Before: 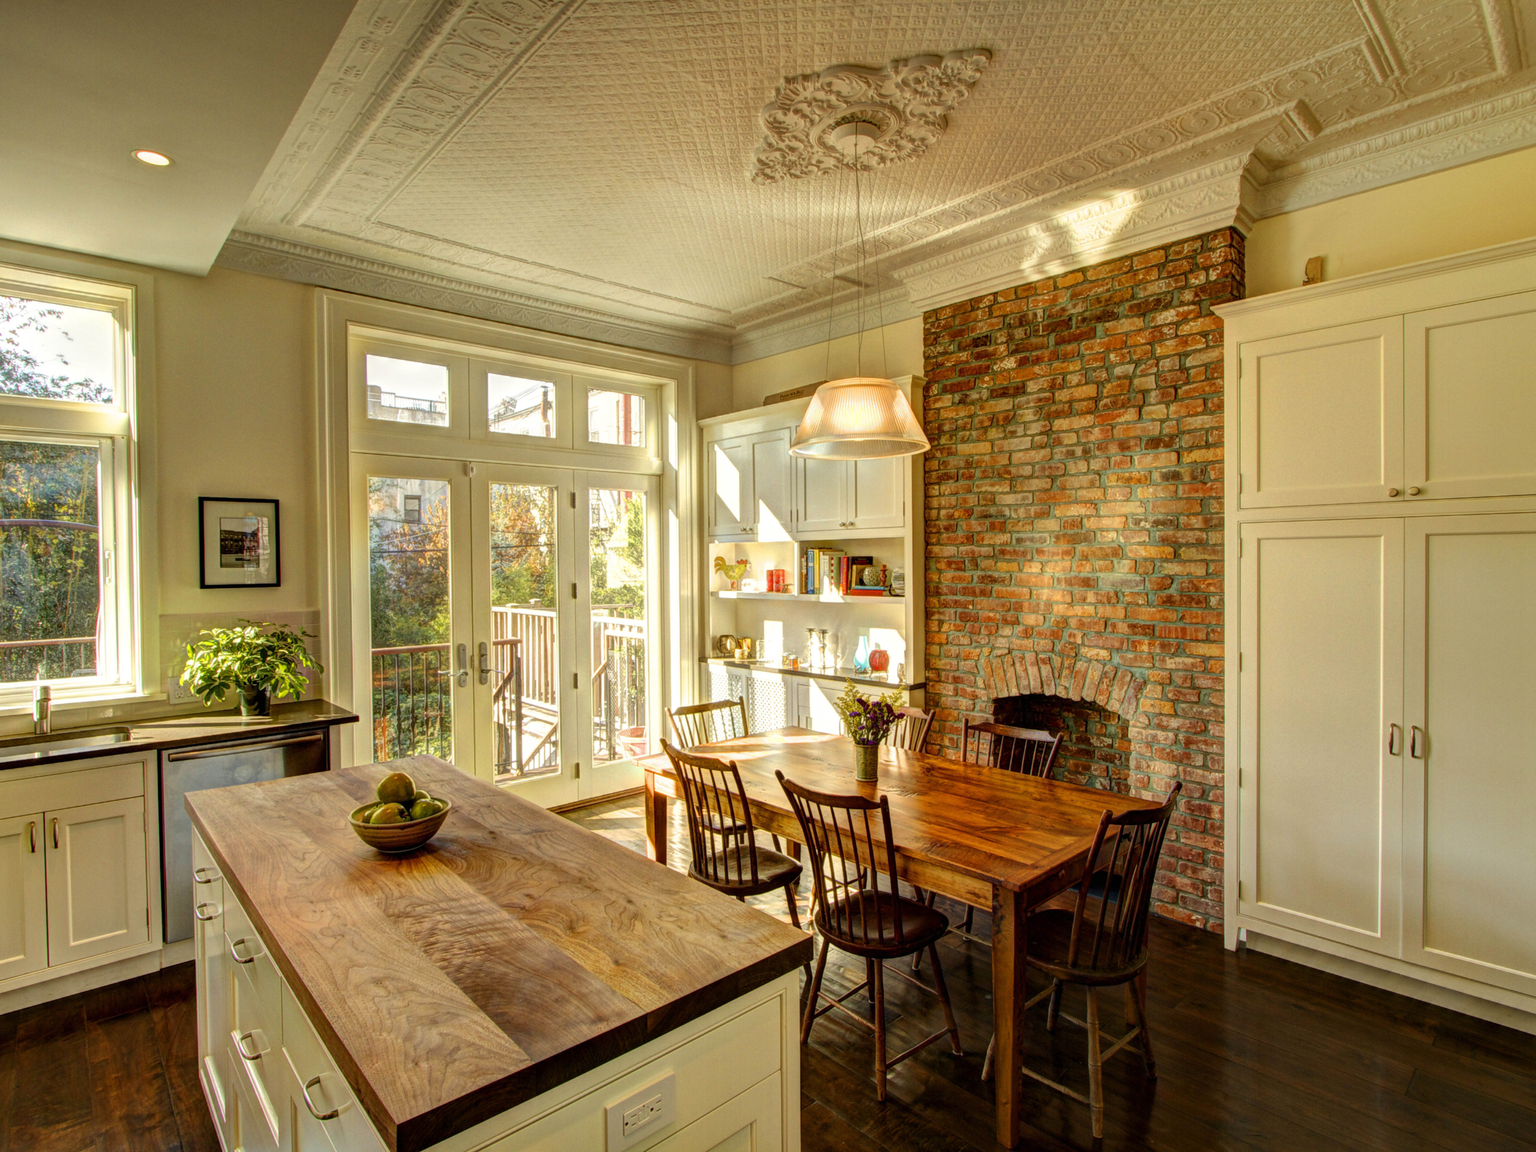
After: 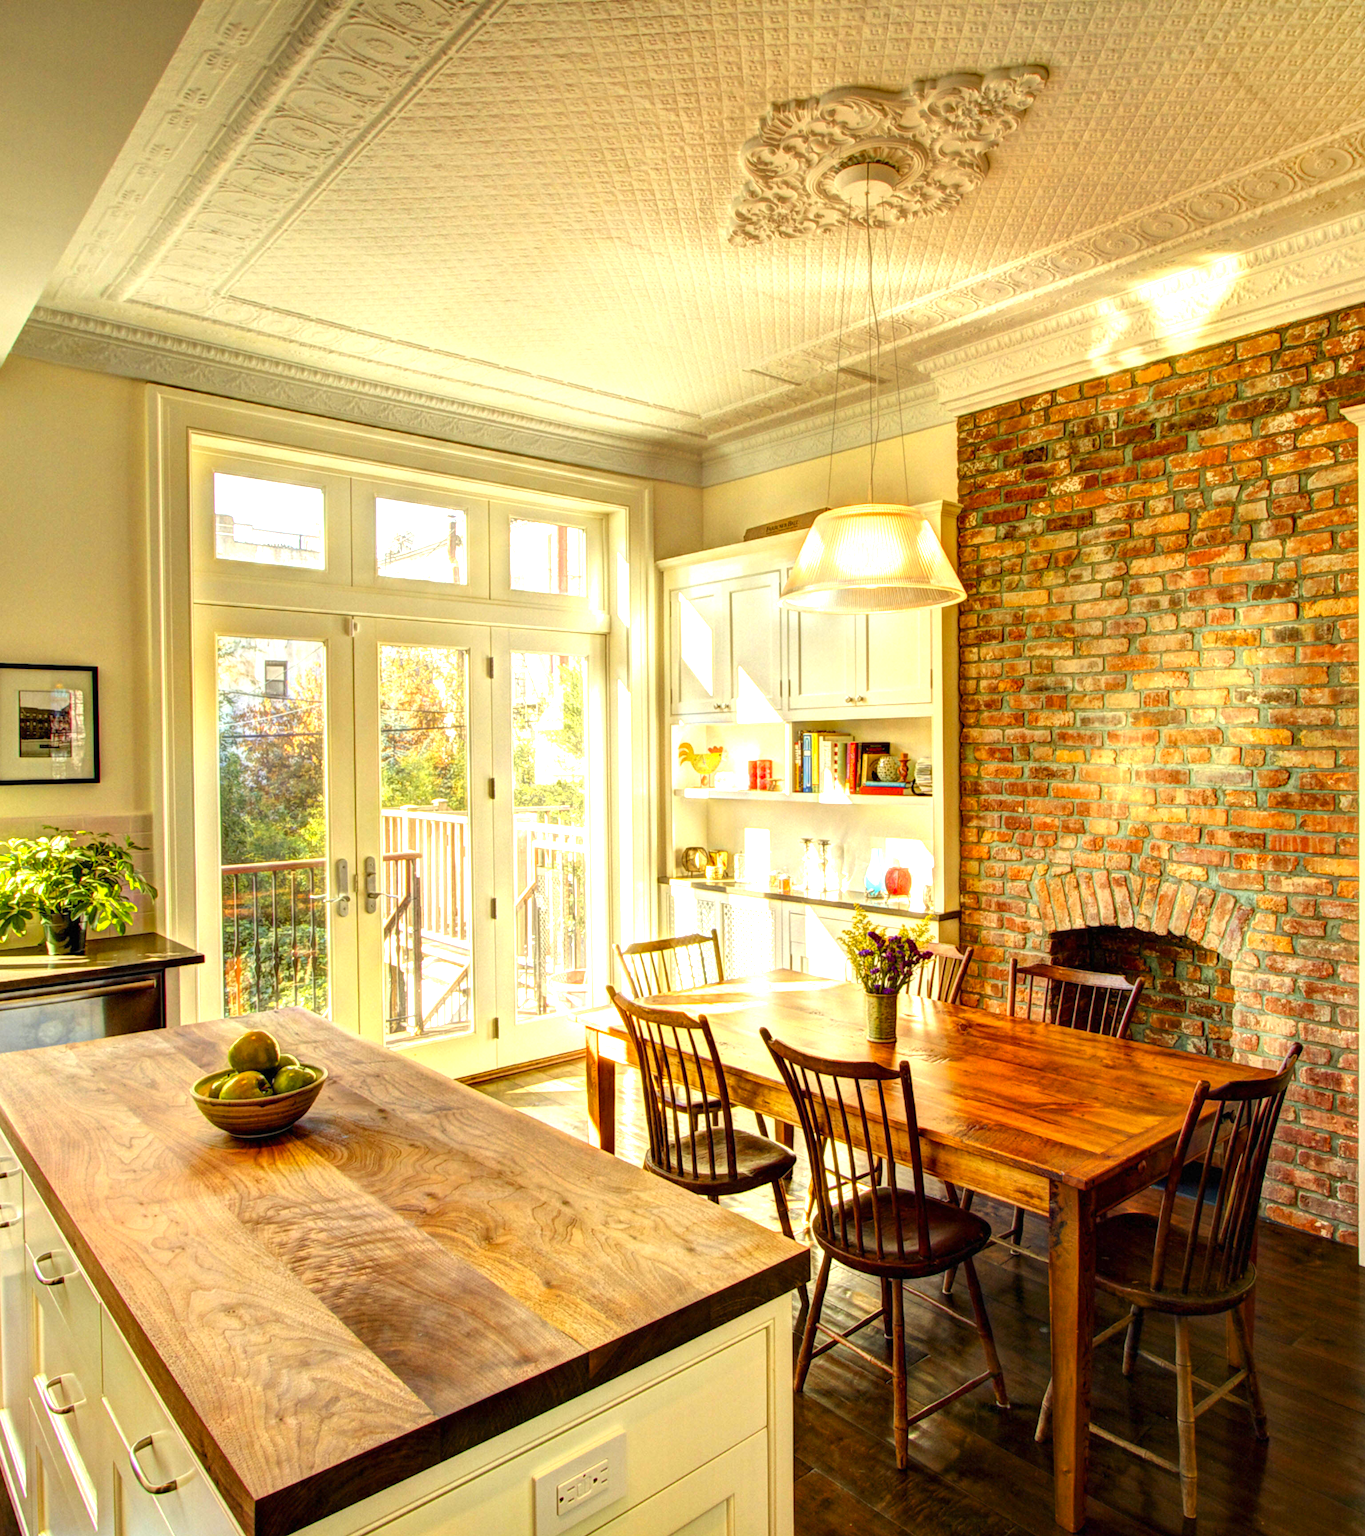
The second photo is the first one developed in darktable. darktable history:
contrast brightness saturation: saturation 0.13
exposure: exposure 0.935 EV, compensate highlight preservation false
crop and rotate: left 13.409%, right 19.924%
